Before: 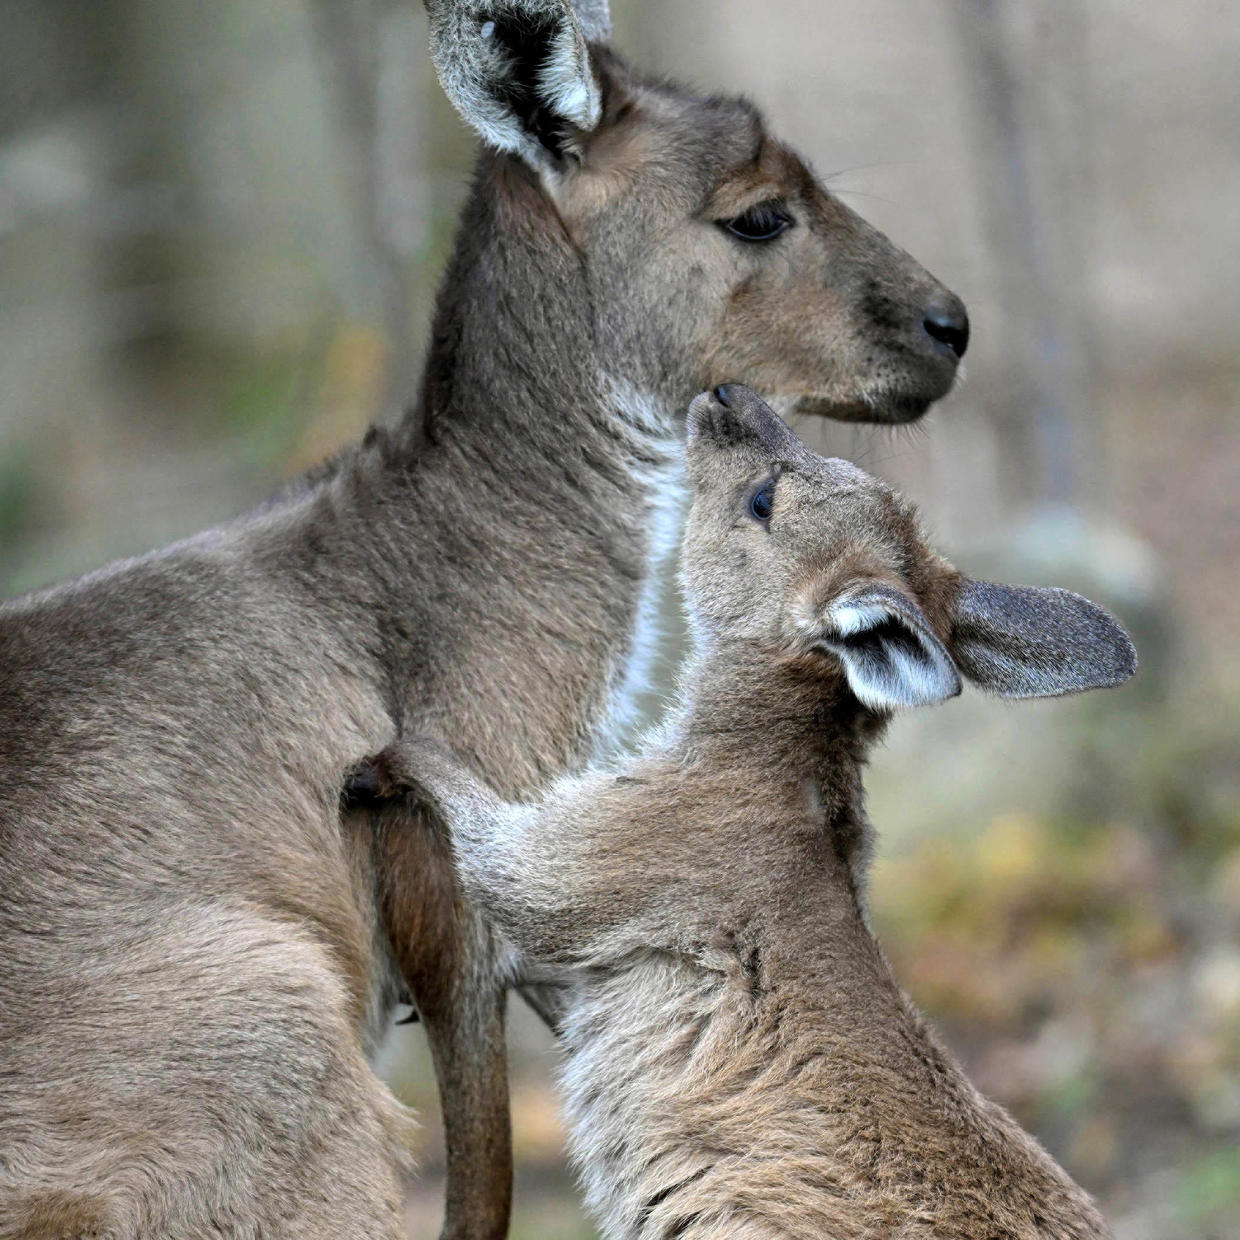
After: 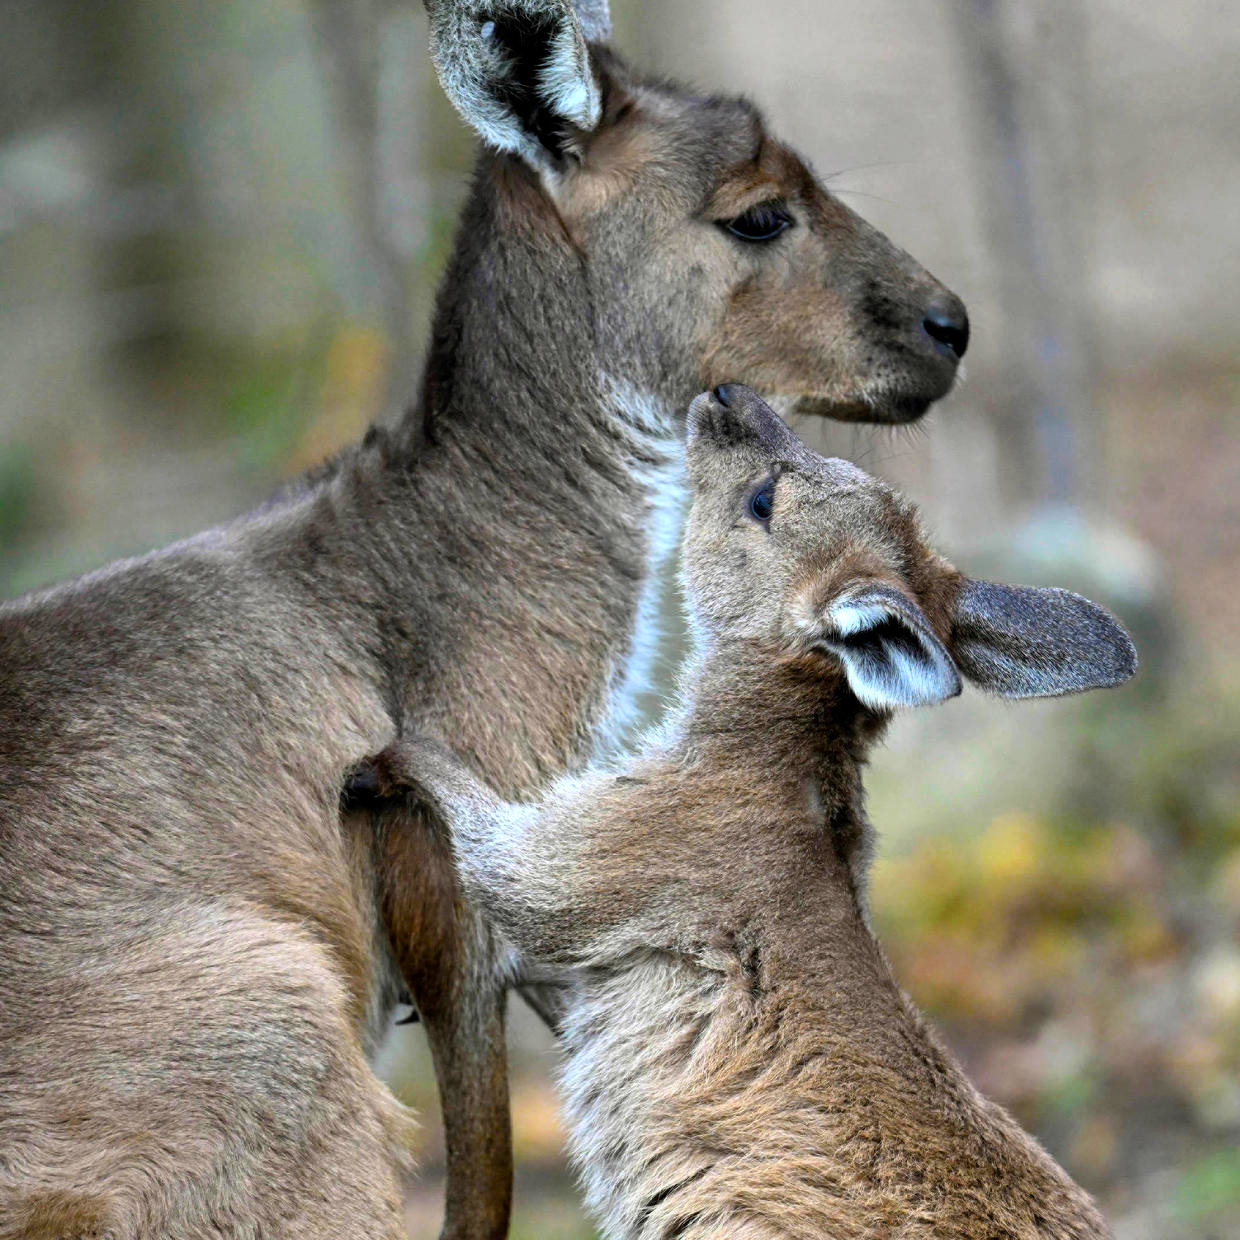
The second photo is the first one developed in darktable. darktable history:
color balance rgb: perceptual saturation grading › global saturation 30%, global vibrance 20%
rgb curve: curves: ch0 [(0, 0) (0.078, 0.051) (0.929, 0.956) (1, 1)], compensate middle gray true
shadows and highlights: shadows 32, highlights -32, soften with gaussian
